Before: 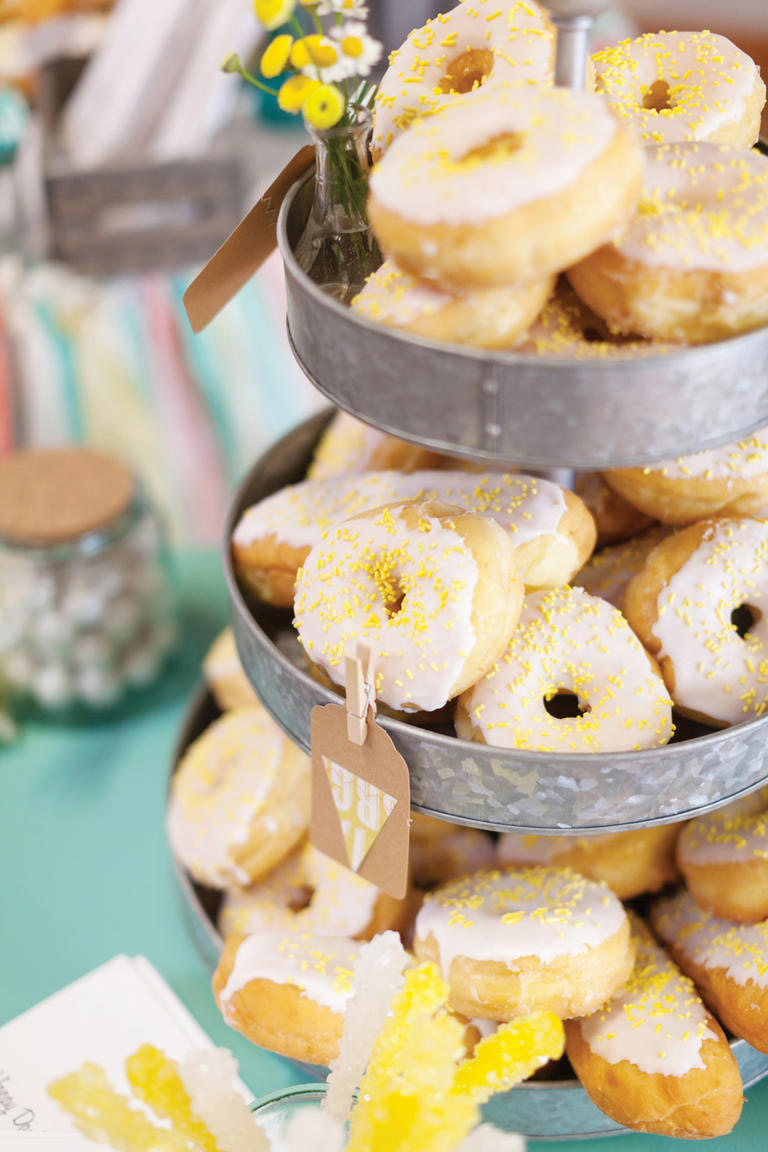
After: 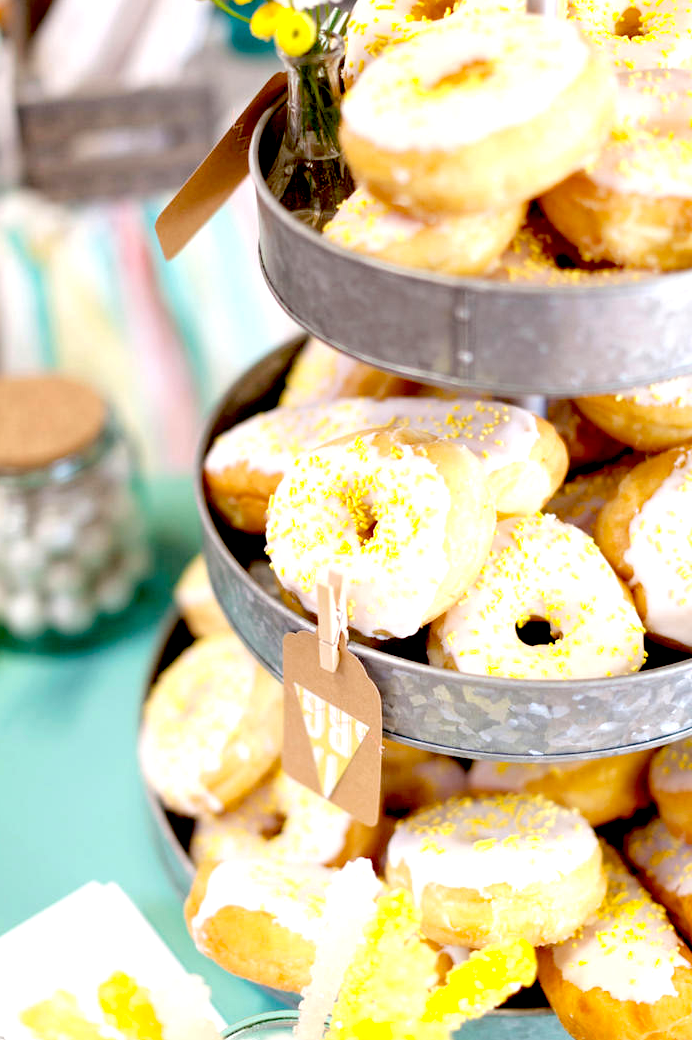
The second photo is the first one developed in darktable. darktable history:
exposure: black level correction 0.04, exposure 0.5 EV, compensate exposure bias true, compensate highlight preservation false
crop: left 3.768%, top 6.395%, right 6.038%, bottom 3.249%
